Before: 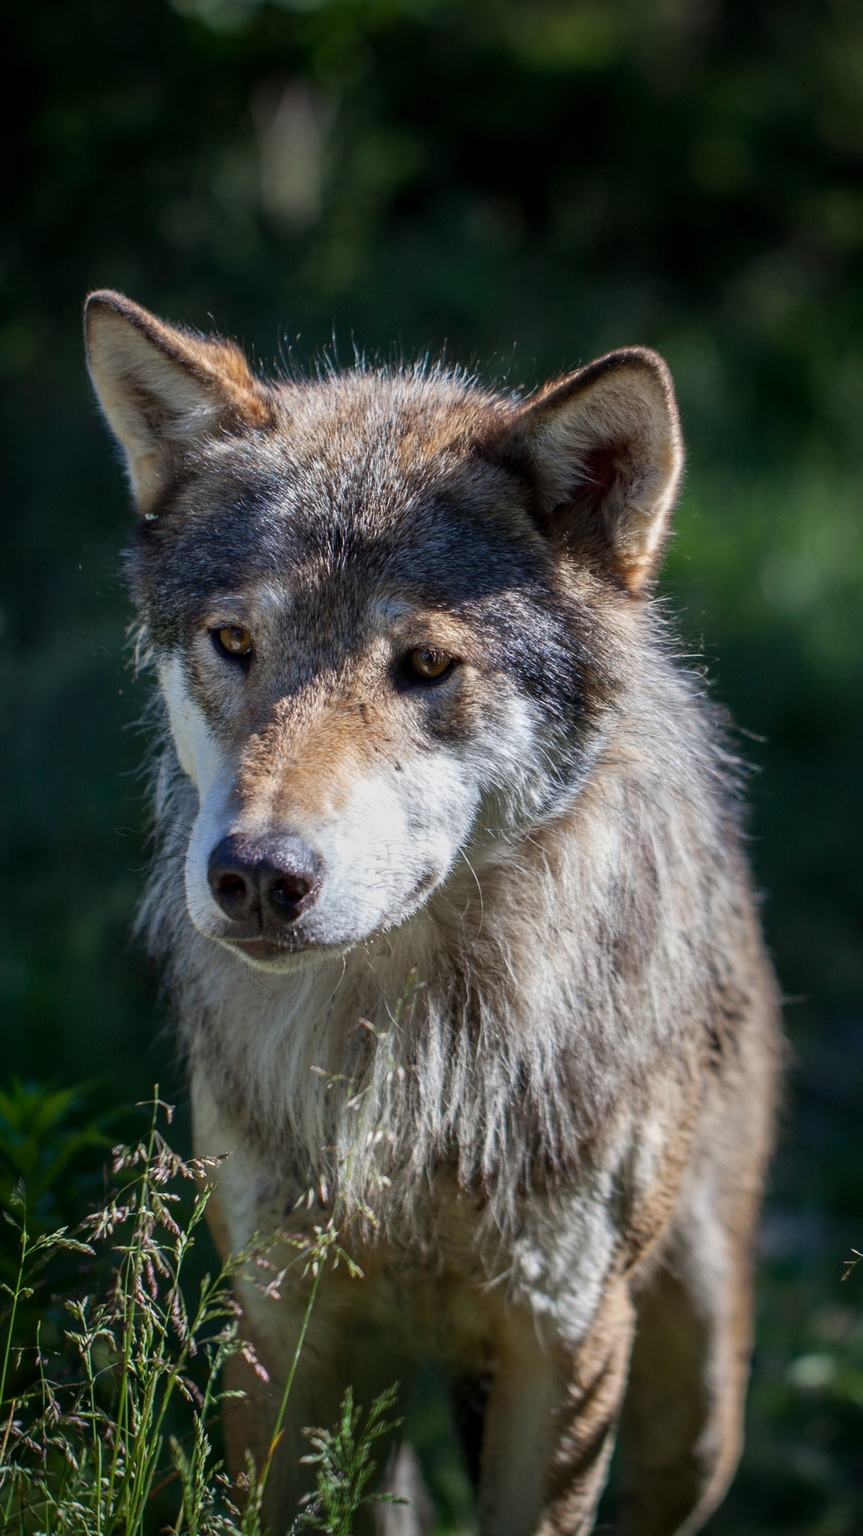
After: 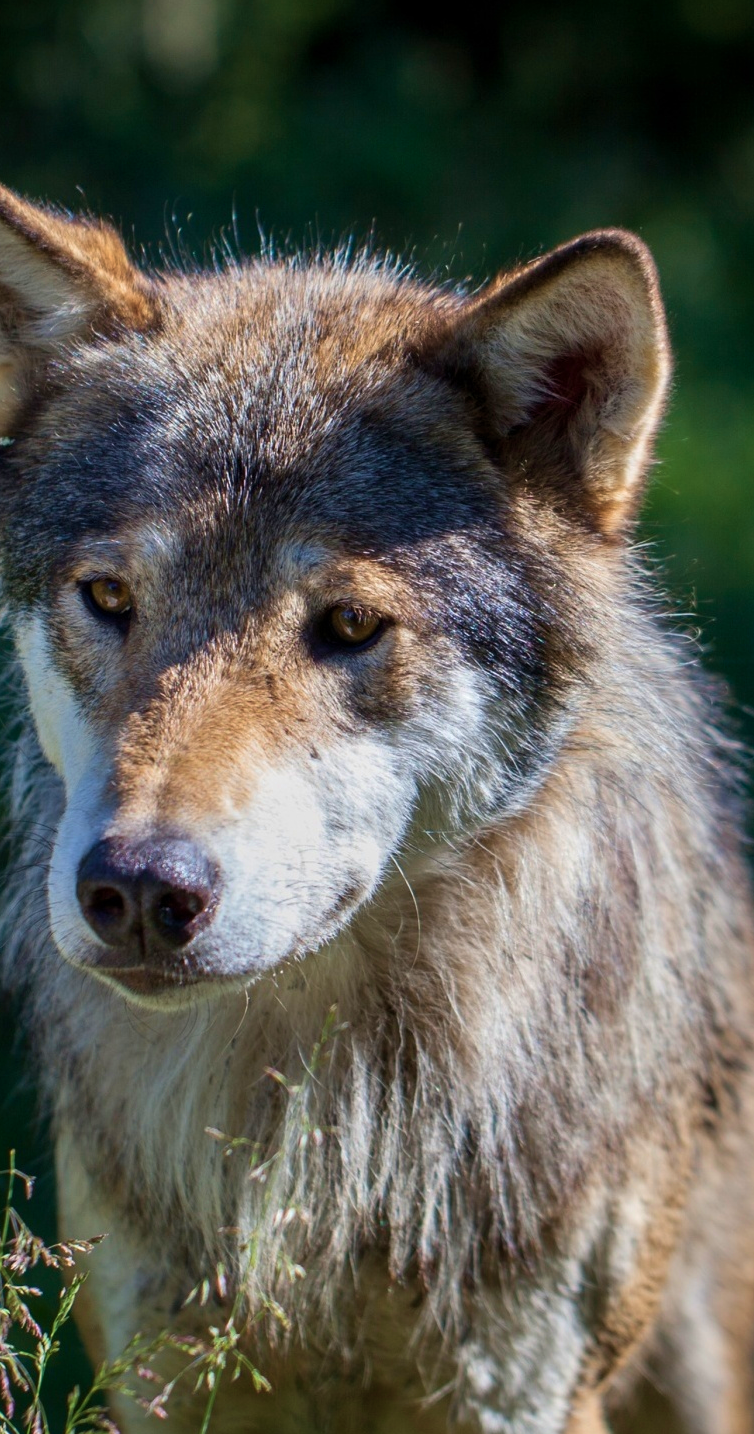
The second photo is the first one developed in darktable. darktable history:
crop and rotate: left 17.046%, top 10.659%, right 12.989%, bottom 14.553%
velvia: strength 45%
